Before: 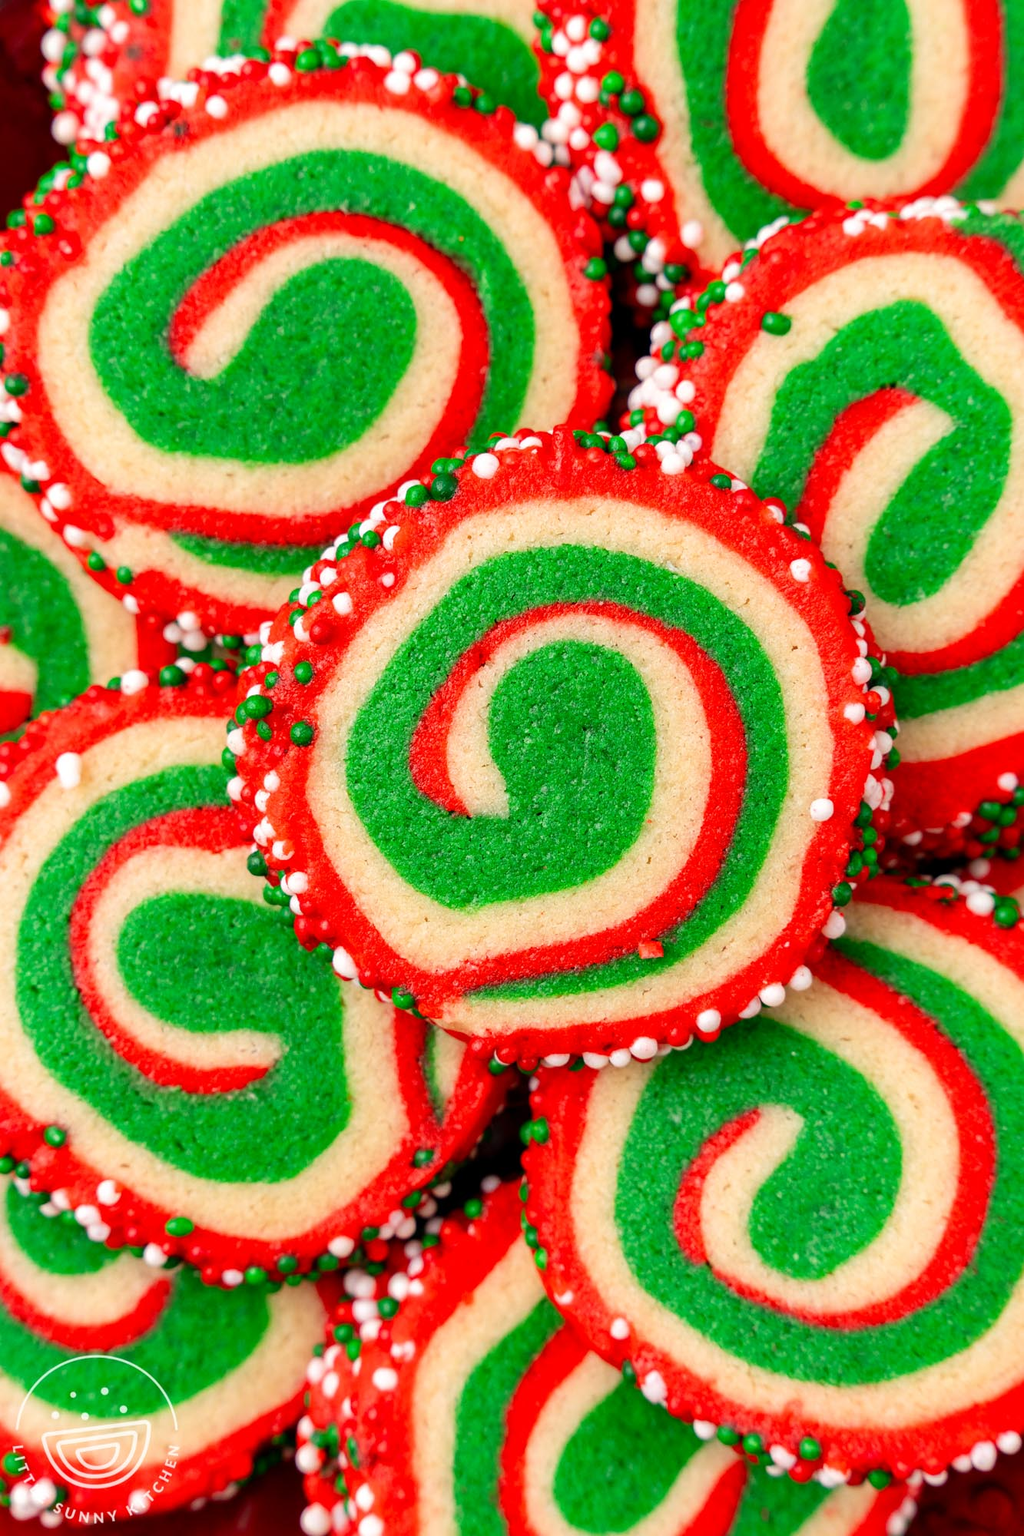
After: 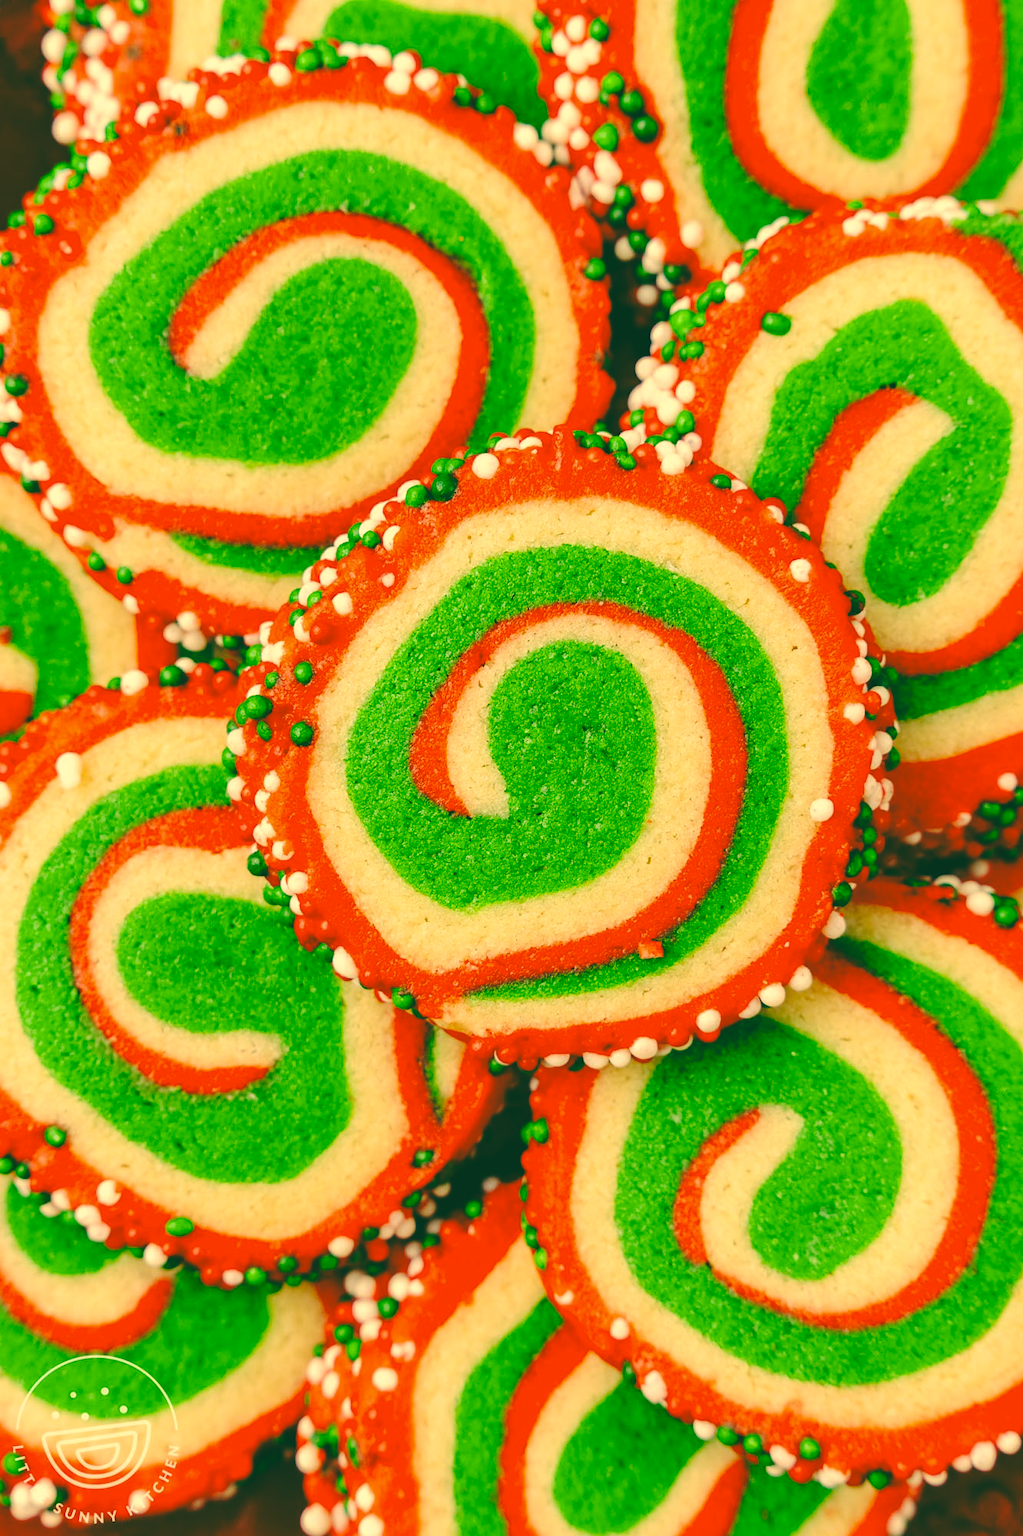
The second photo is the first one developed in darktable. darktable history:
color correction: highlights a* 5.62, highlights b* 33.57, shadows a* -25.86, shadows b* 4.02
base curve: curves: ch0 [(0, 0.024) (0.055, 0.065) (0.121, 0.166) (0.236, 0.319) (0.693, 0.726) (1, 1)], preserve colors none
color calibration: x 0.342, y 0.355, temperature 5146 K
